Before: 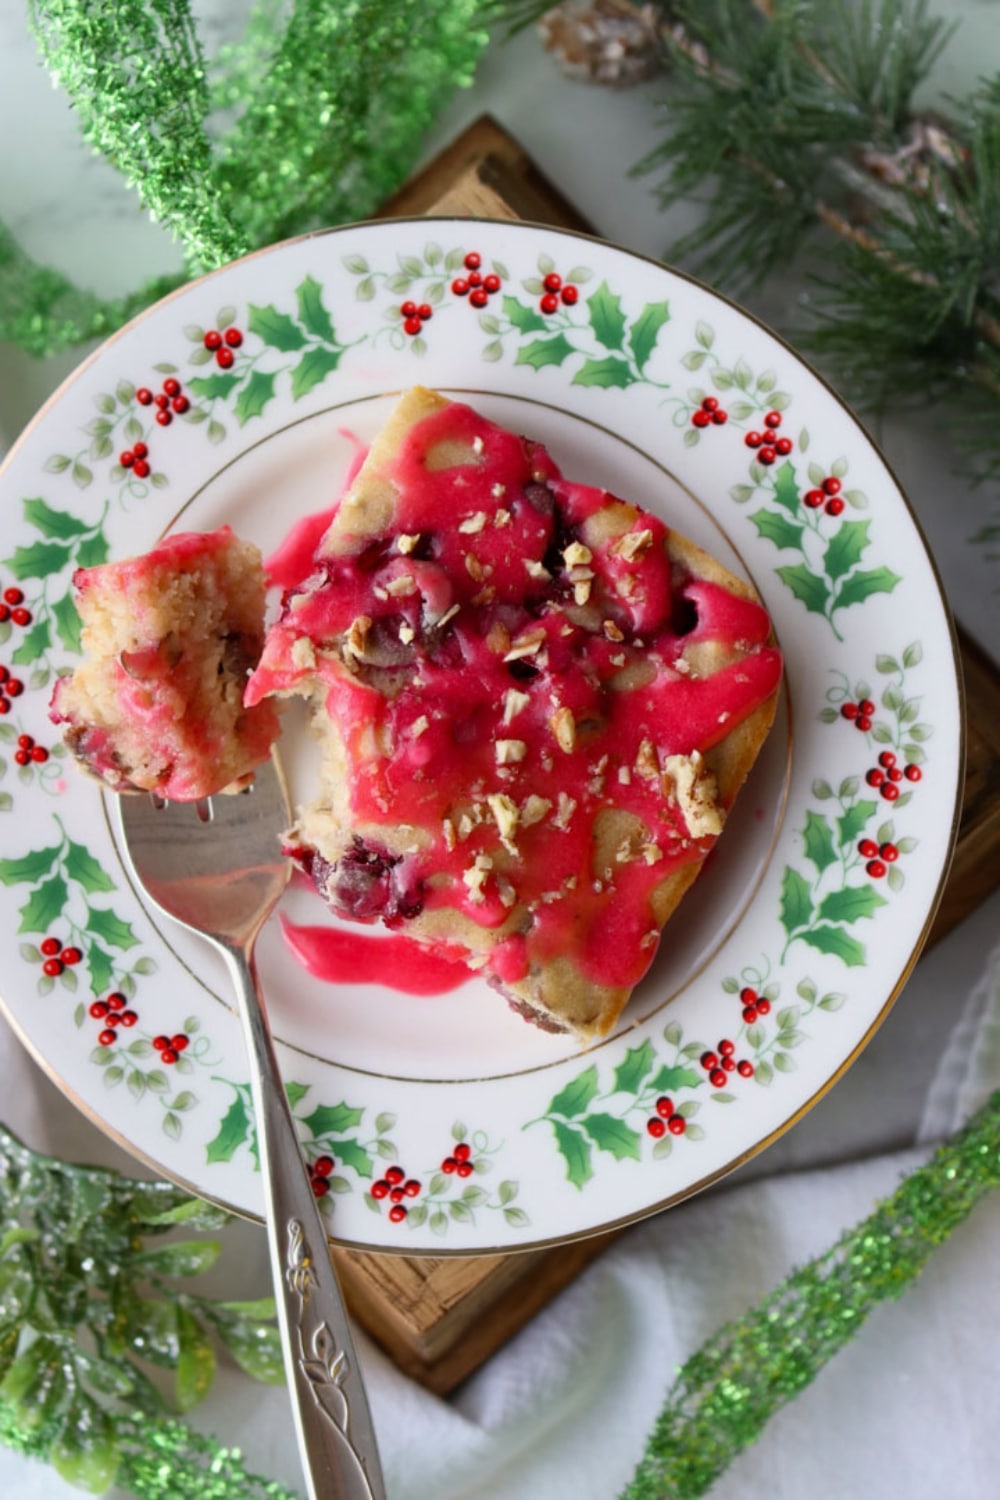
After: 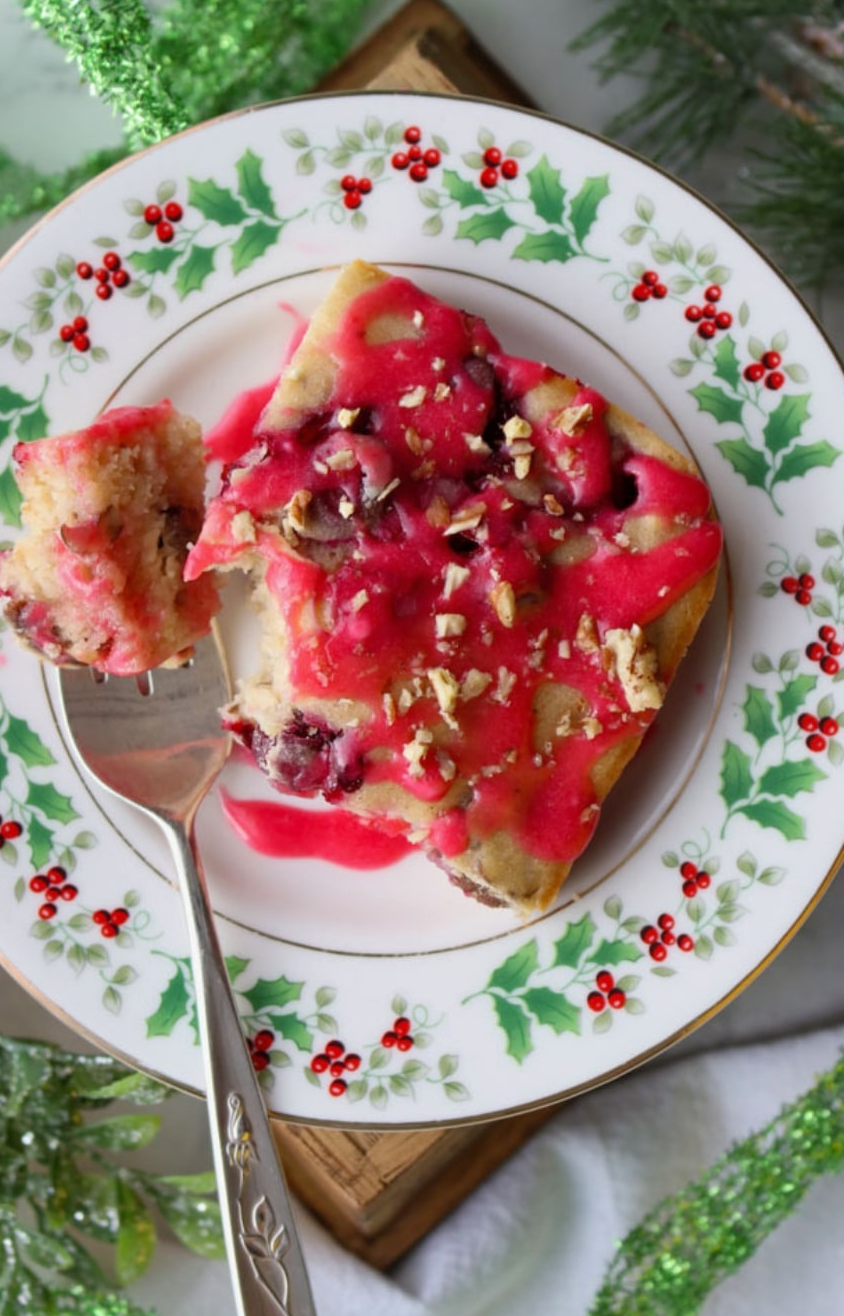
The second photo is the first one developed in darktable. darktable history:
crop: left 6.053%, top 8.412%, right 9.544%, bottom 3.796%
shadows and highlights: shadows 25.08, highlights -24.14
local contrast: mode bilateral grid, contrast 20, coarseness 50, detail 102%, midtone range 0.2
